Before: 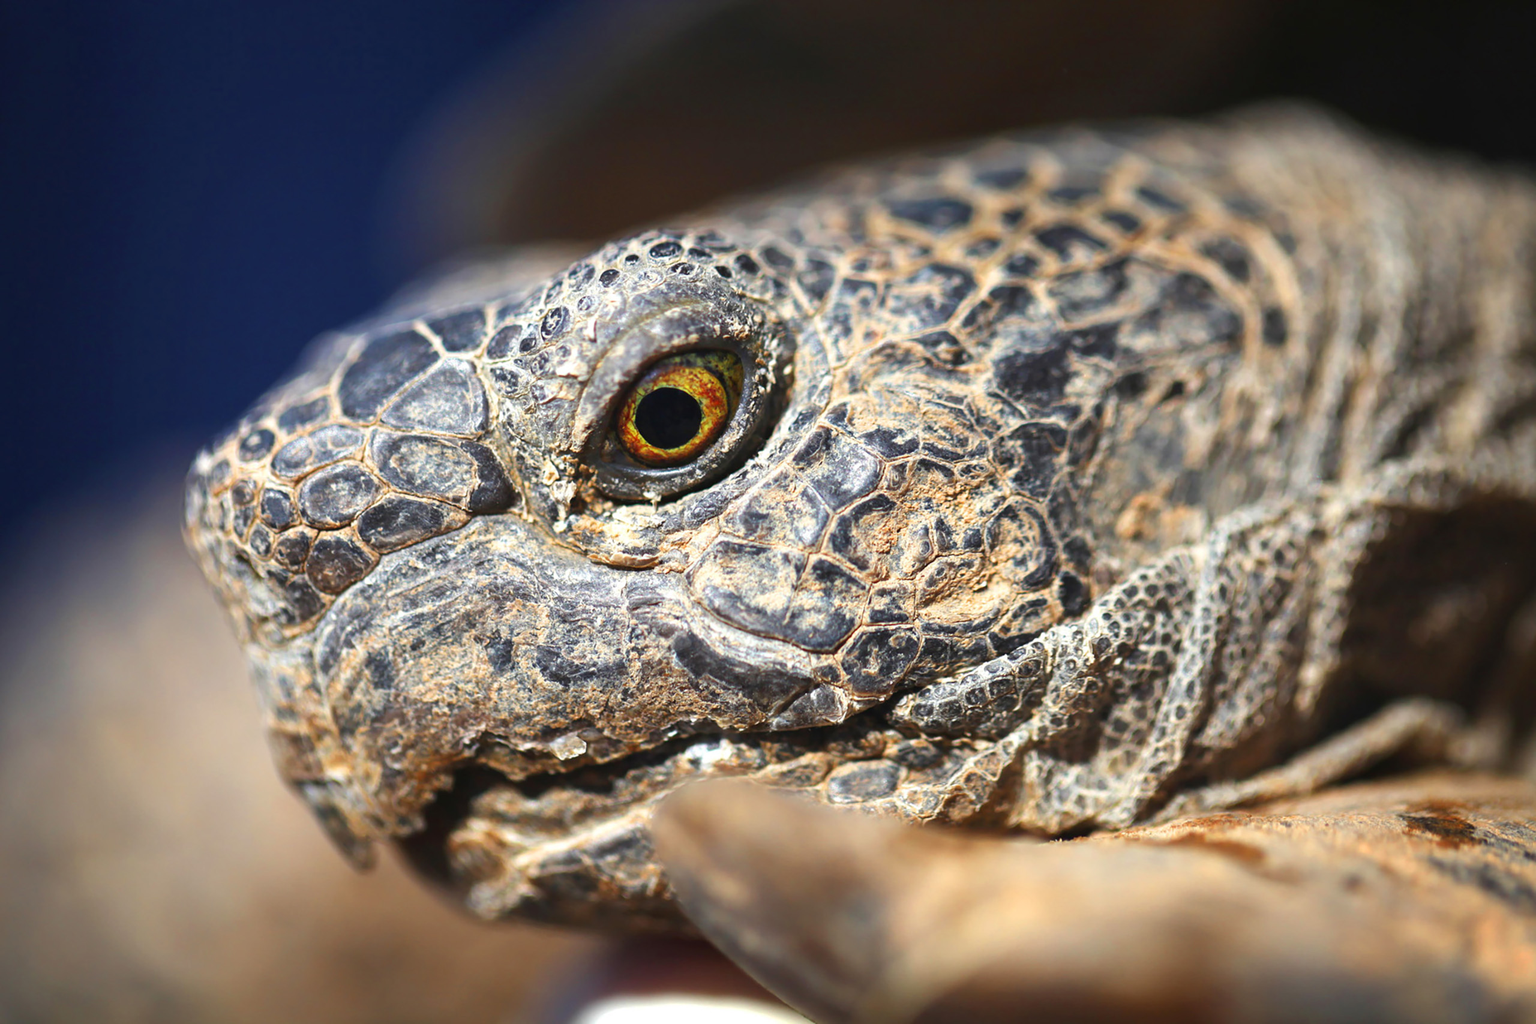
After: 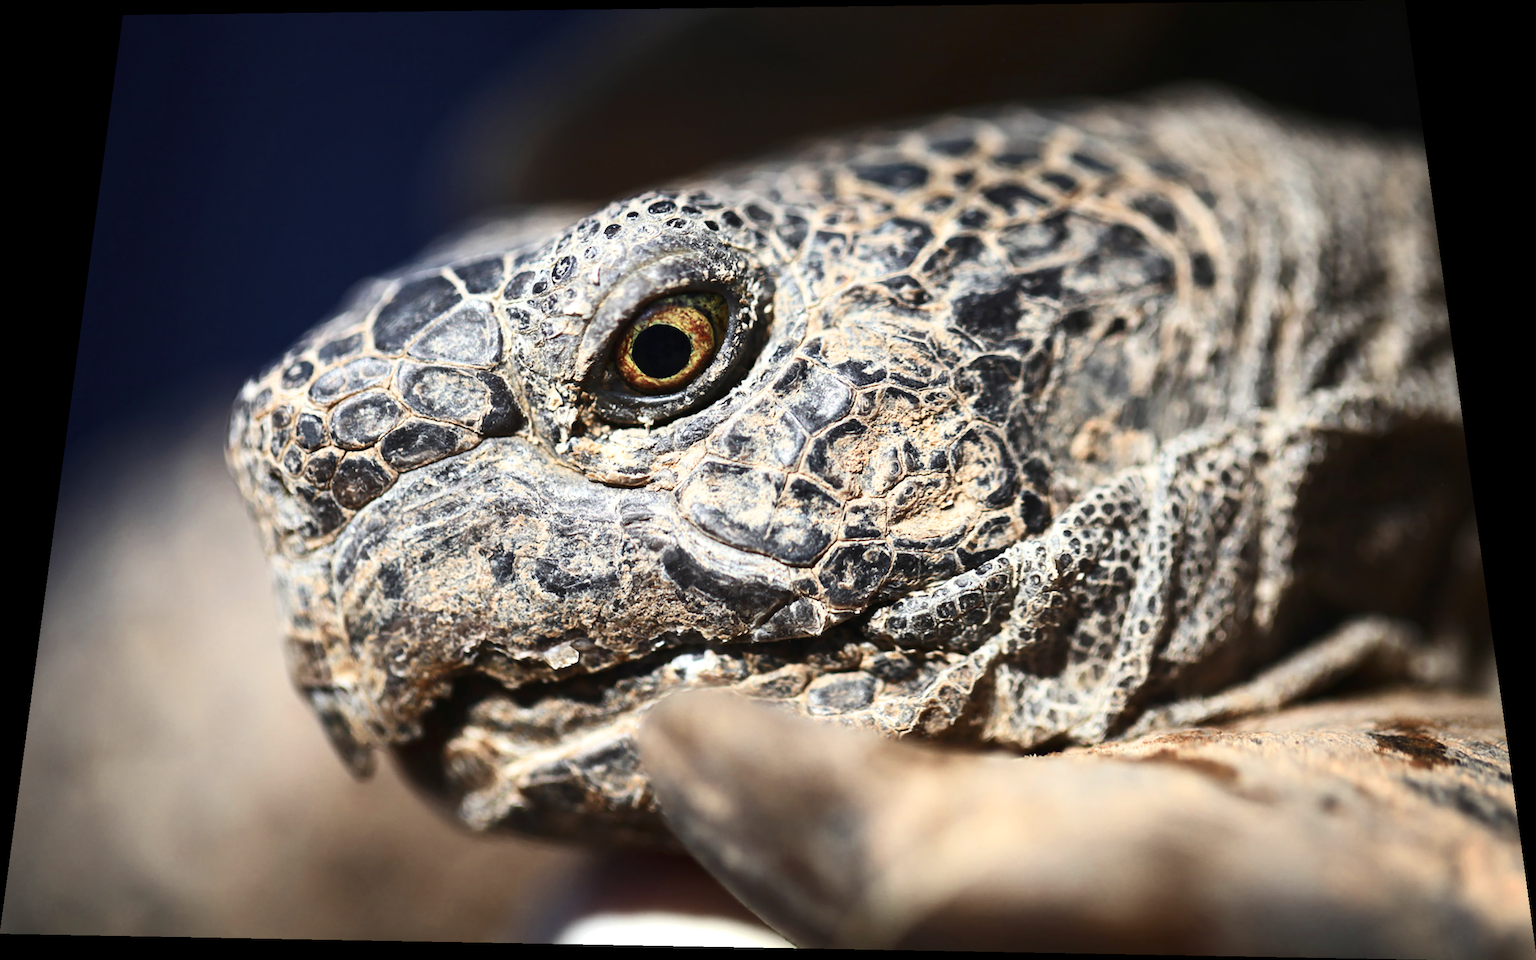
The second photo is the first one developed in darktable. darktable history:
rotate and perspective: rotation 0.128°, lens shift (vertical) -0.181, lens shift (horizontal) -0.044, shear 0.001, automatic cropping off
contrast brightness saturation: contrast 0.25, saturation -0.31
